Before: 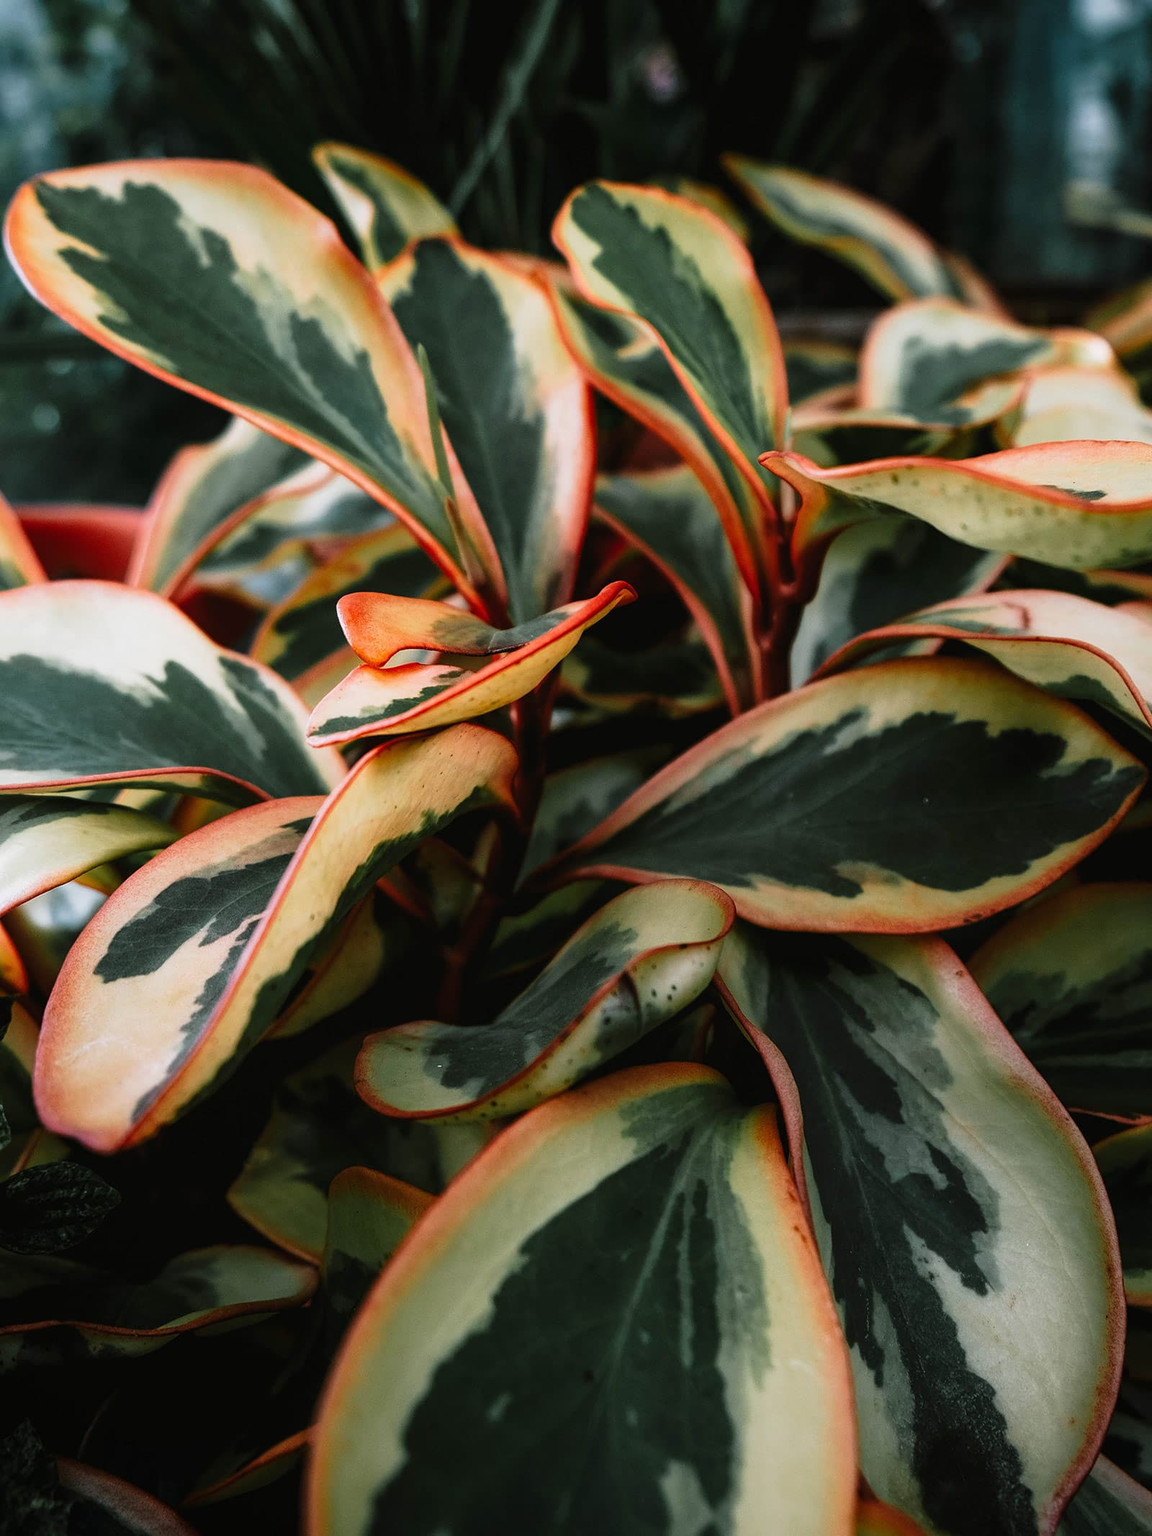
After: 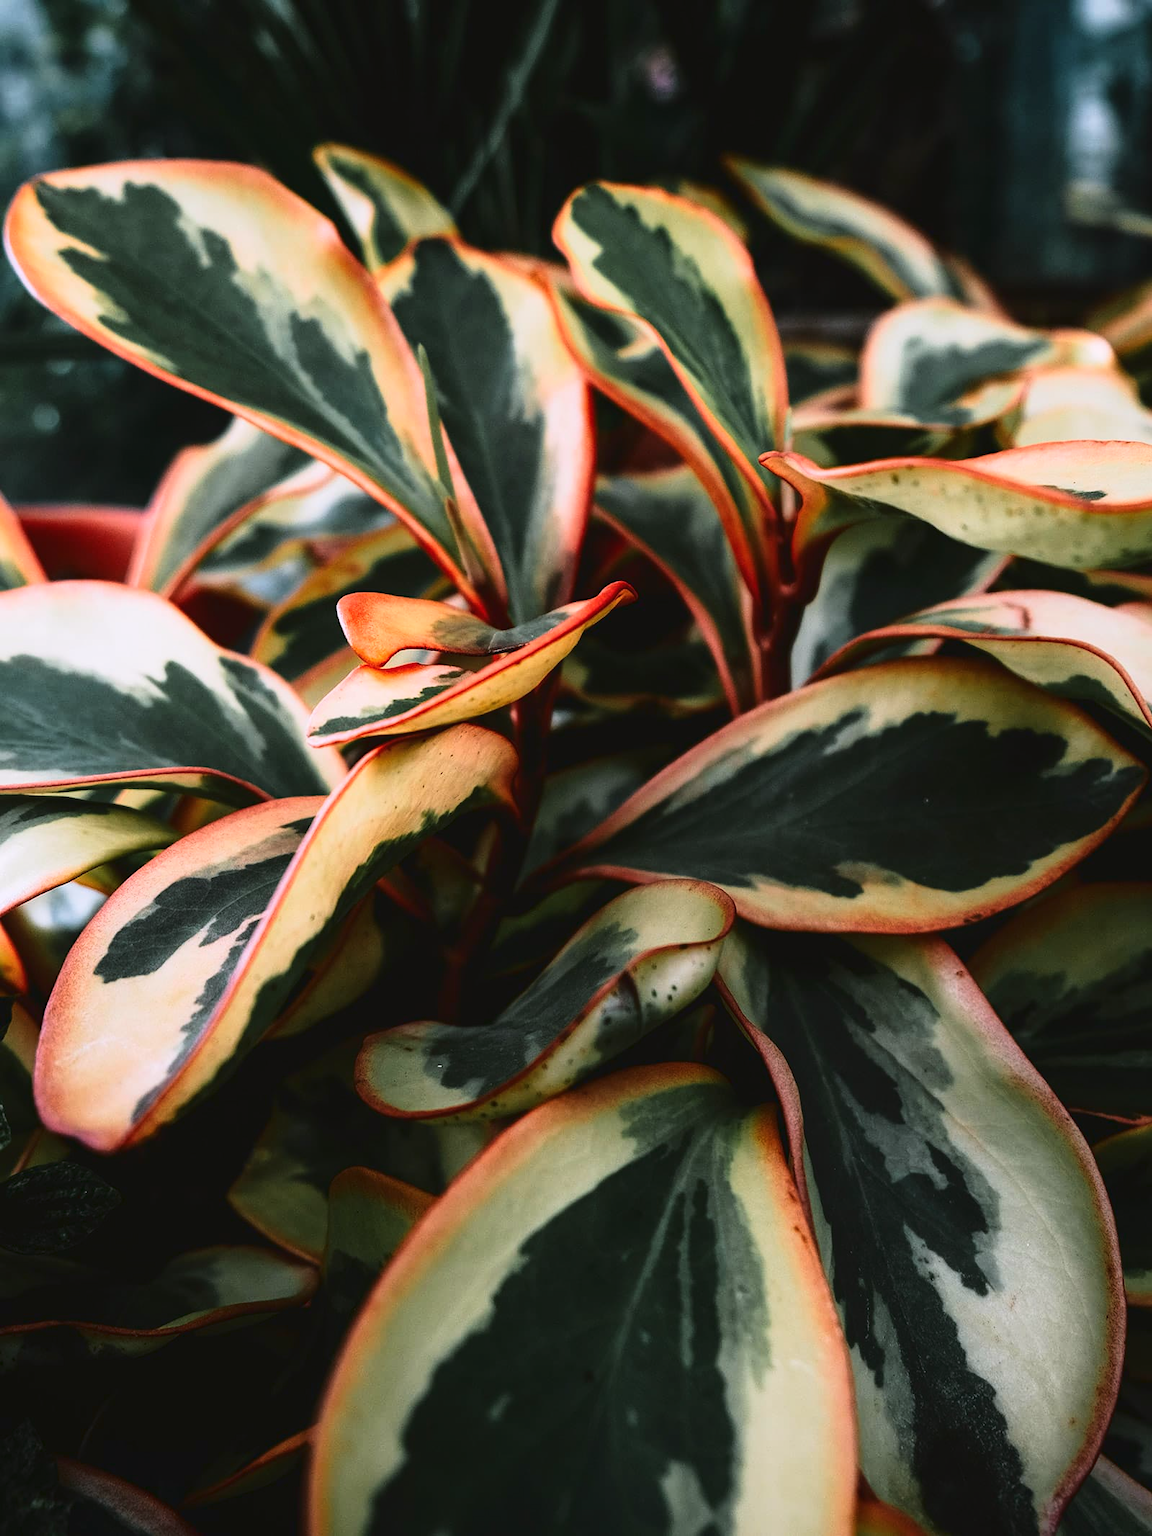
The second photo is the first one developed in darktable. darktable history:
color calibration: illuminant custom, x 0.348, y 0.366, temperature 4940.58 K
tone curve: curves: ch0 [(0, 0.032) (0.181, 0.156) (0.751, 0.829) (1, 1)], color space Lab, linked channels, preserve colors none
